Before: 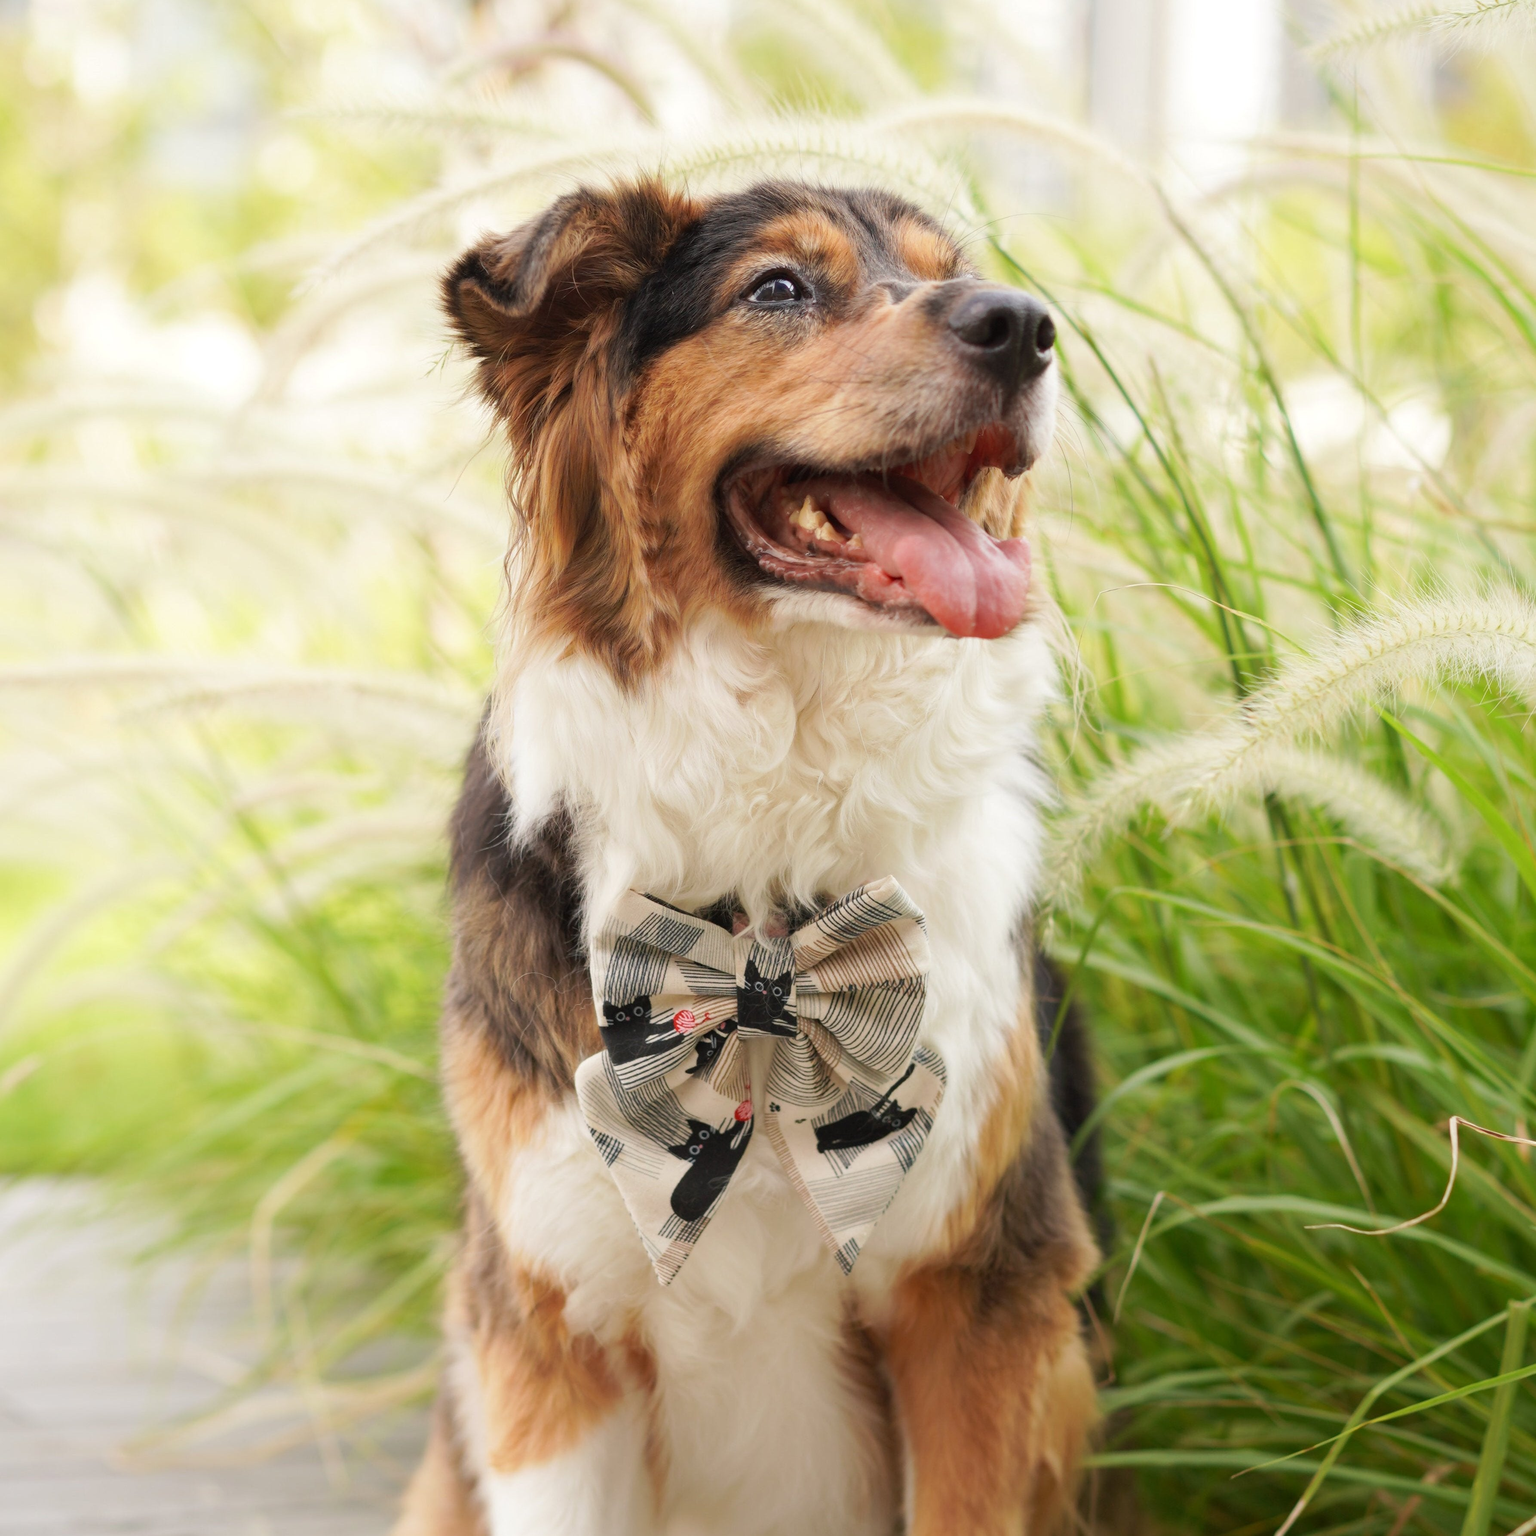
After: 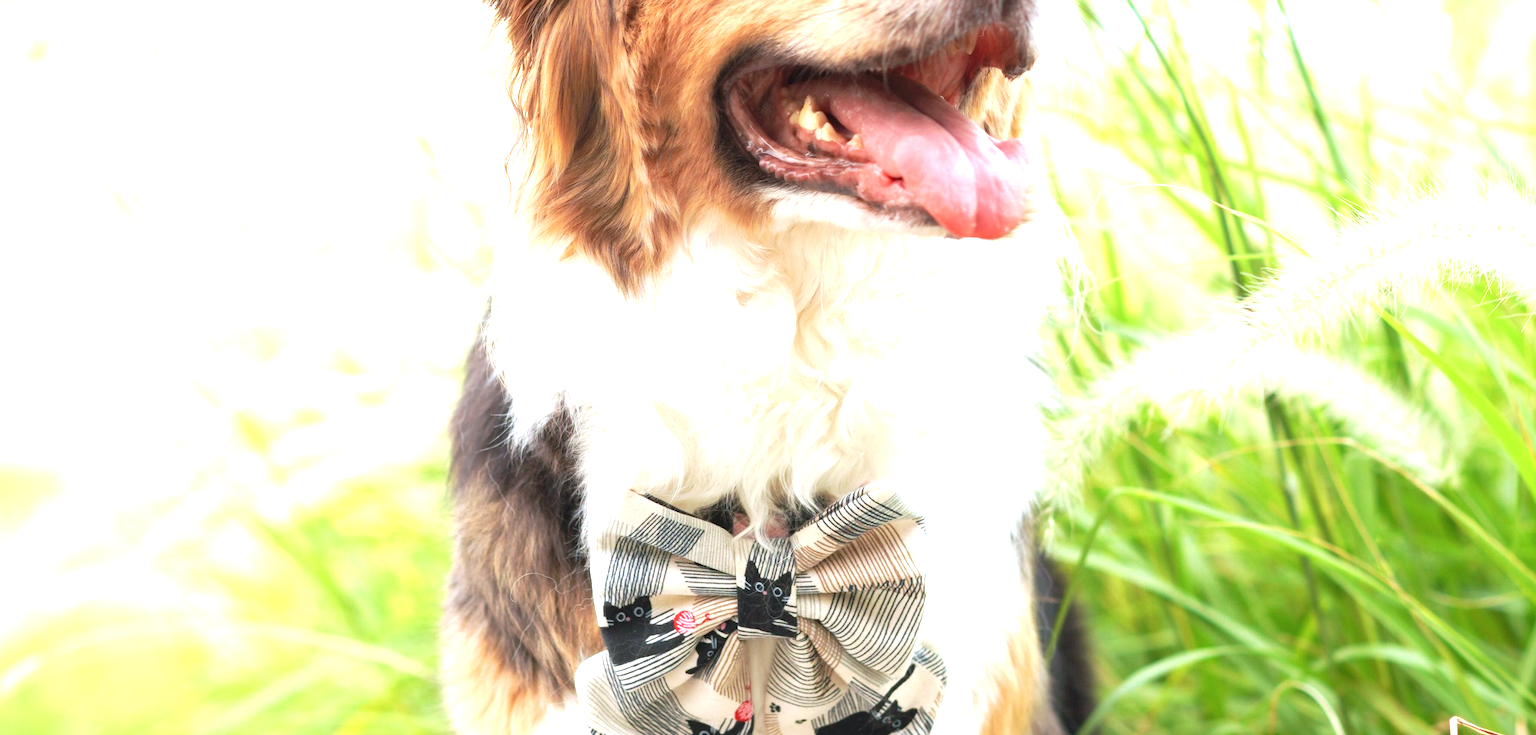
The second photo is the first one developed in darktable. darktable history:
crop and rotate: top 26.065%, bottom 26.073%
exposure: black level correction 0, exposure 1.199 EV, compensate exposure bias true, compensate highlight preservation false
color calibration: output R [0.999, 0.026, -0.11, 0], output G [-0.019, 1.037, -0.099, 0], output B [0.022, -0.023, 0.902, 0], illuminant as shot in camera, x 0.369, y 0.377, temperature 4323.52 K
